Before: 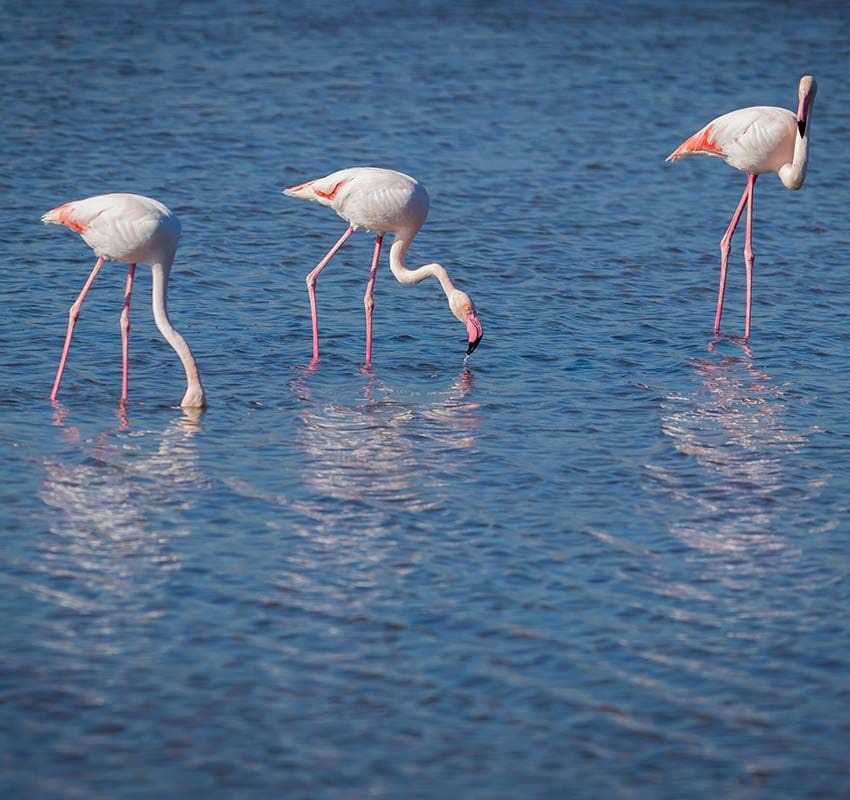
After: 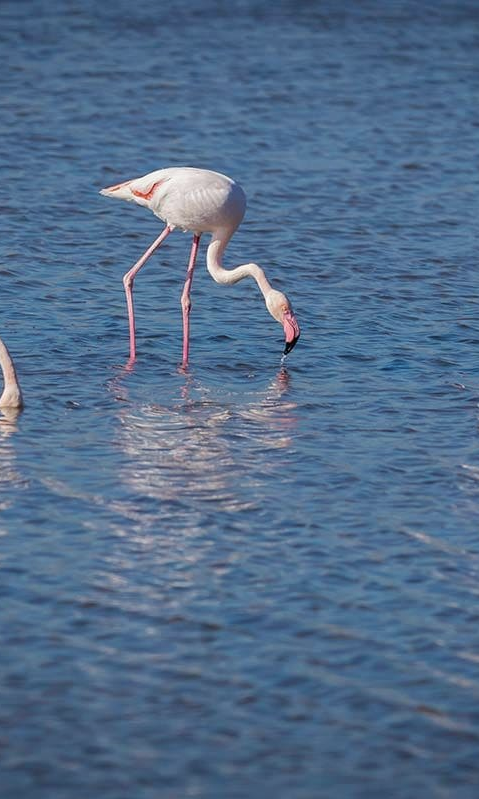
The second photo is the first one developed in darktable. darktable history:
color zones: curves: ch0 [(0, 0.5) (0.143, 0.5) (0.286, 0.5) (0.429, 0.504) (0.571, 0.5) (0.714, 0.509) (0.857, 0.5) (1, 0.5)]; ch1 [(0, 0.425) (0.143, 0.425) (0.286, 0.375) (0.429, 0.405) (0.571, 0.5) (0.714, 0.47) (0.857, 0.425) (1, 0.435)]; ch2 [(0, 0.5) (0.143, 0.5) (0.286, 0.5) (0.429, 0.517) (0.571, 0.5) (0.714, 0.51) (0.857, 0.5) (1, 0.5)]
crop: left 21.596%, right 21.987%, bottom 0.007%
